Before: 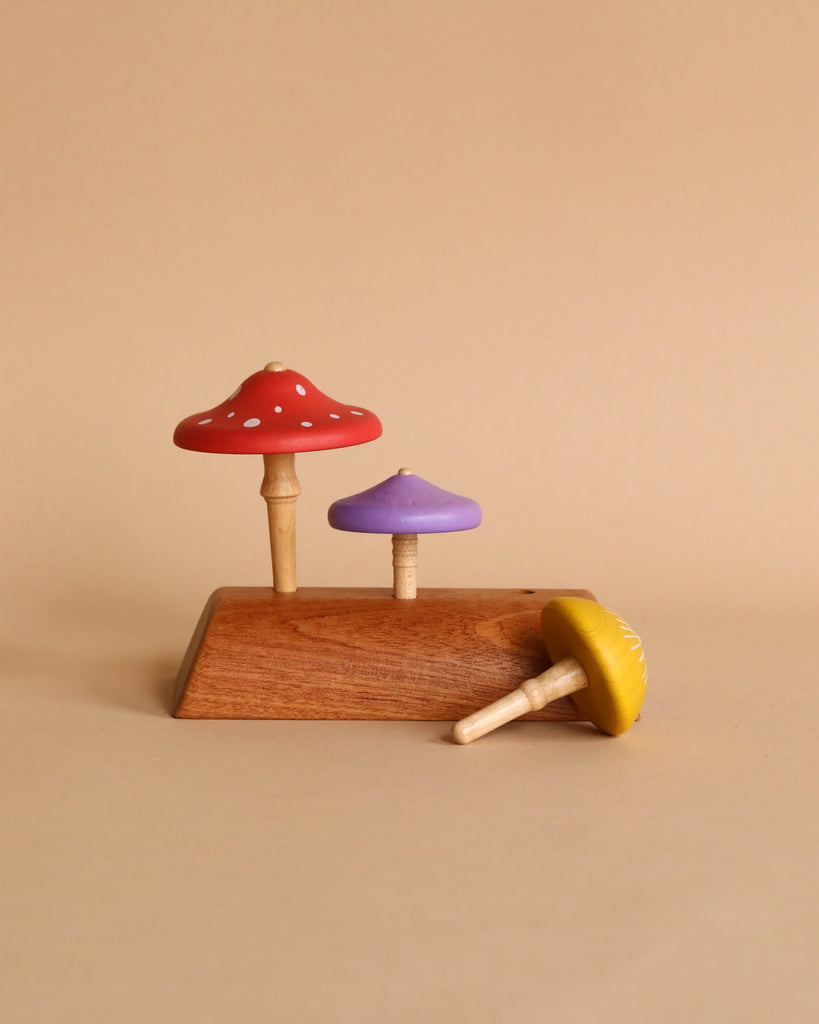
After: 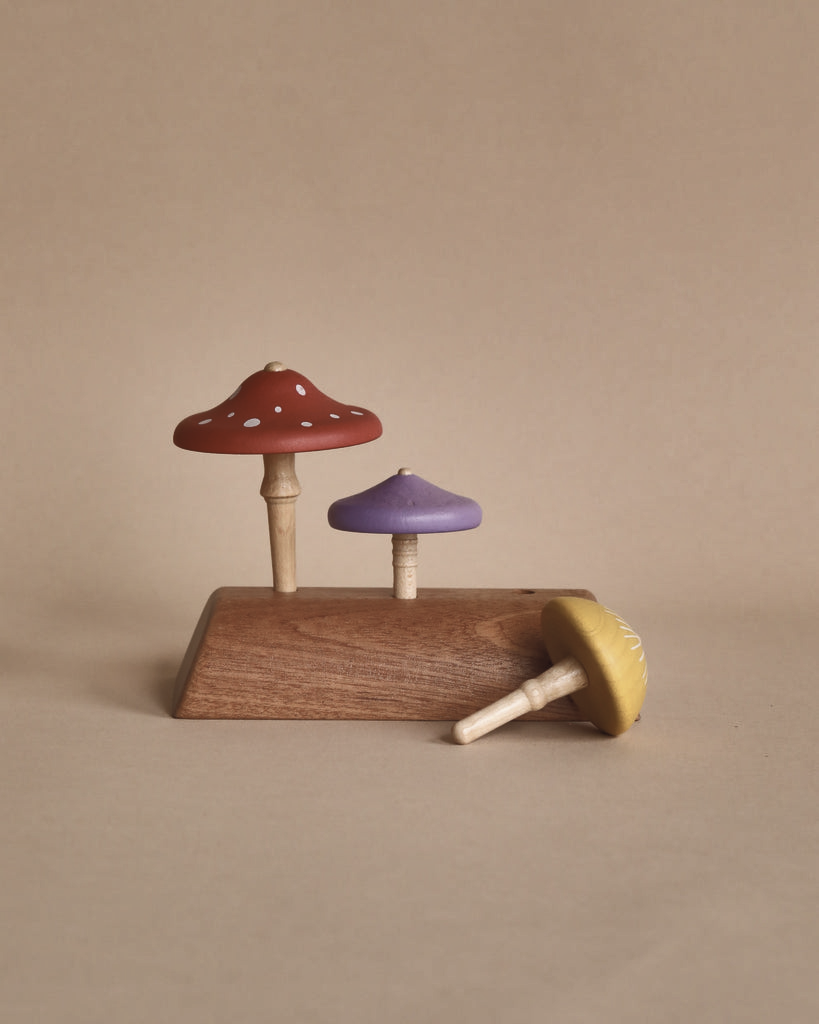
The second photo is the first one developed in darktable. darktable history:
shadows and highlights: radius 106.61, shadows 40.8, highlights -72.08, low approximation 0.01, soften with gaussian
contrast brightness saturation: brightness 0.181, saturation -0.489
